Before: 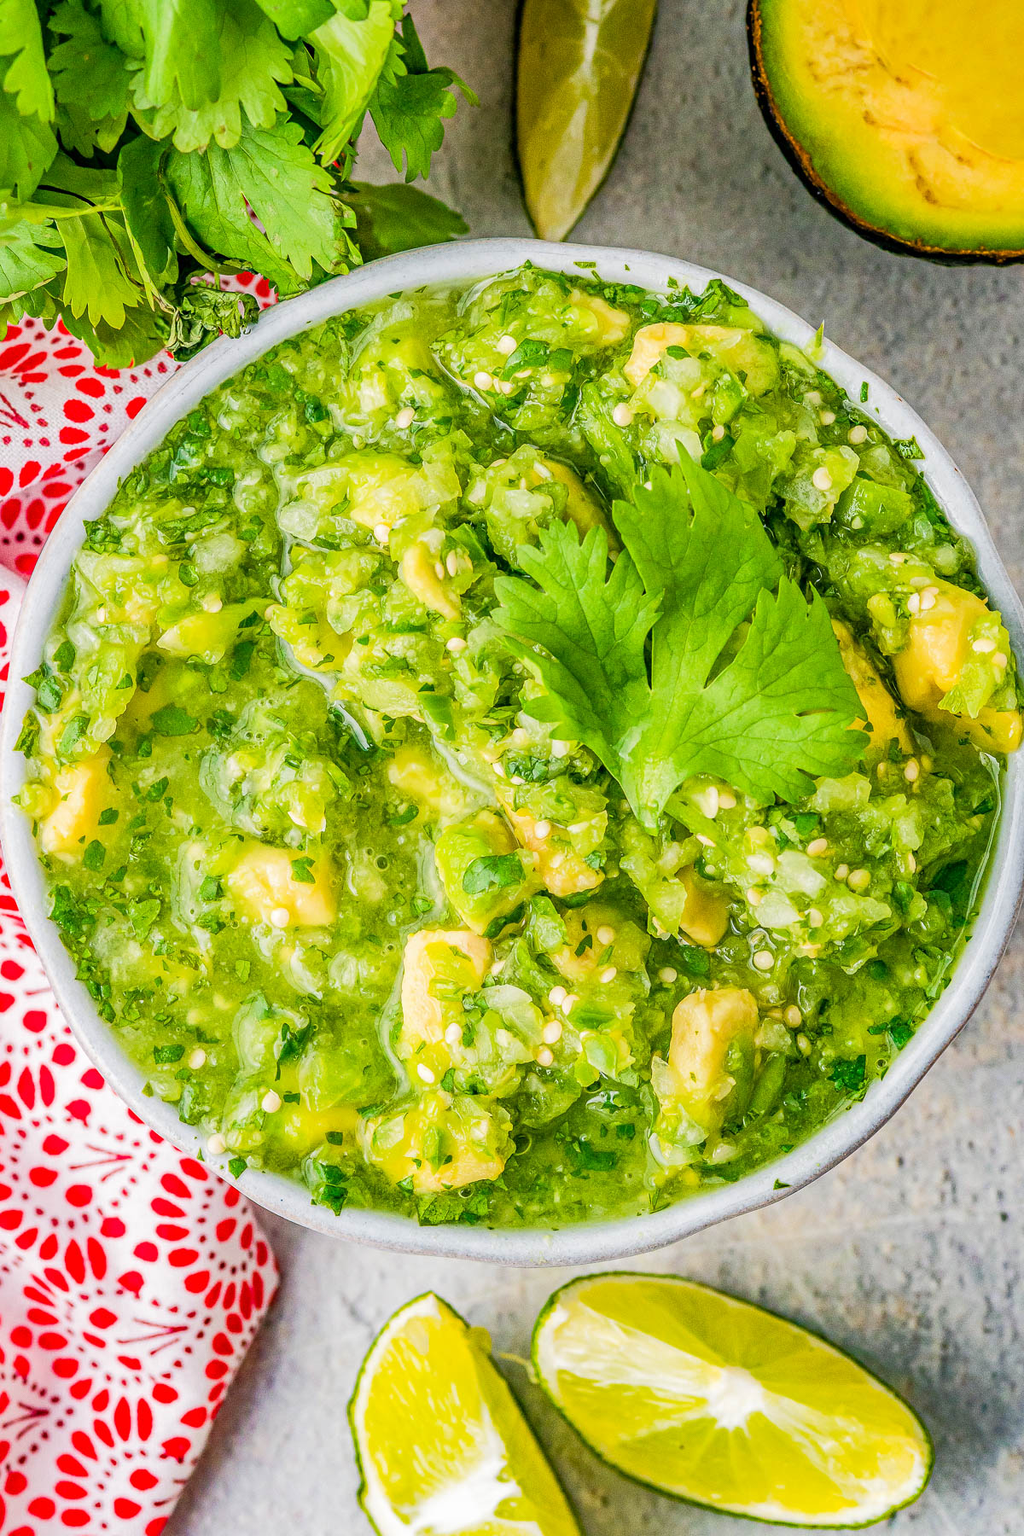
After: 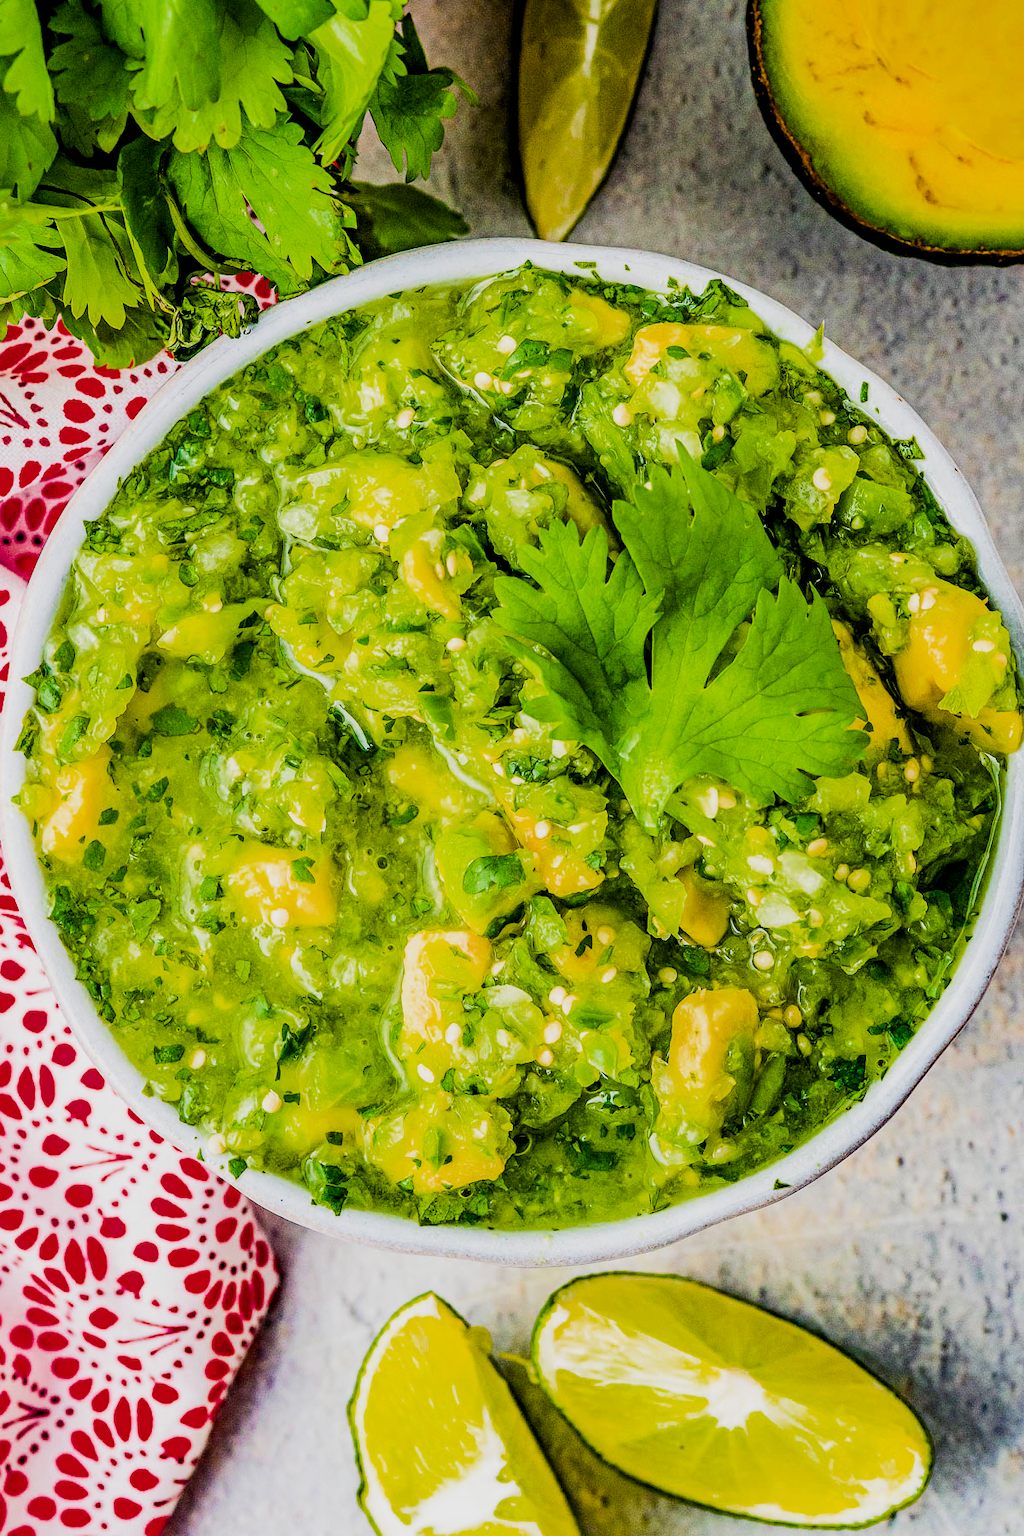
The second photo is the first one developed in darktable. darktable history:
filmic rgb: black relative exposure -5.09 EV, white relative exposure 3.99 EV, hardness 2.88, contrast 1.407, highlights saturation mix -29.12%, iterations of high-quality reconstruction 0
color balance rgb: shadows lift › luminance -21.542%, shadows lift › chroma 8.792%, shadows lift › hue 282.22°, perceptual saturation grading › global saturation 25.833%, global vibrance 15.873%, saturation formula JzAzBz (2021)
